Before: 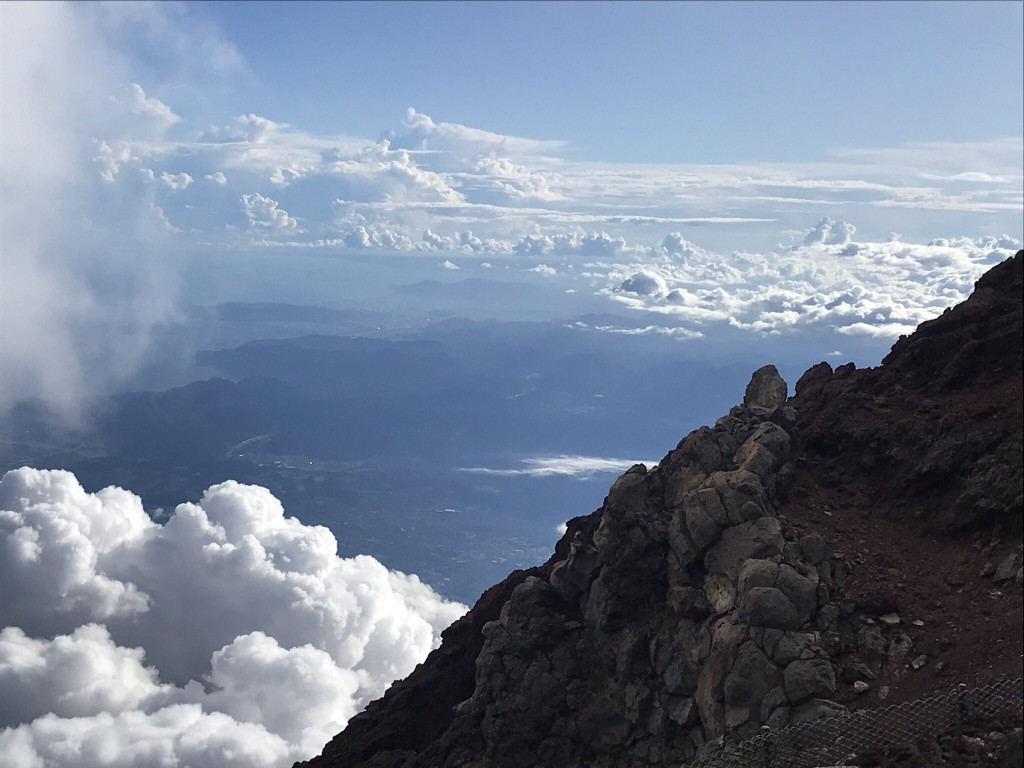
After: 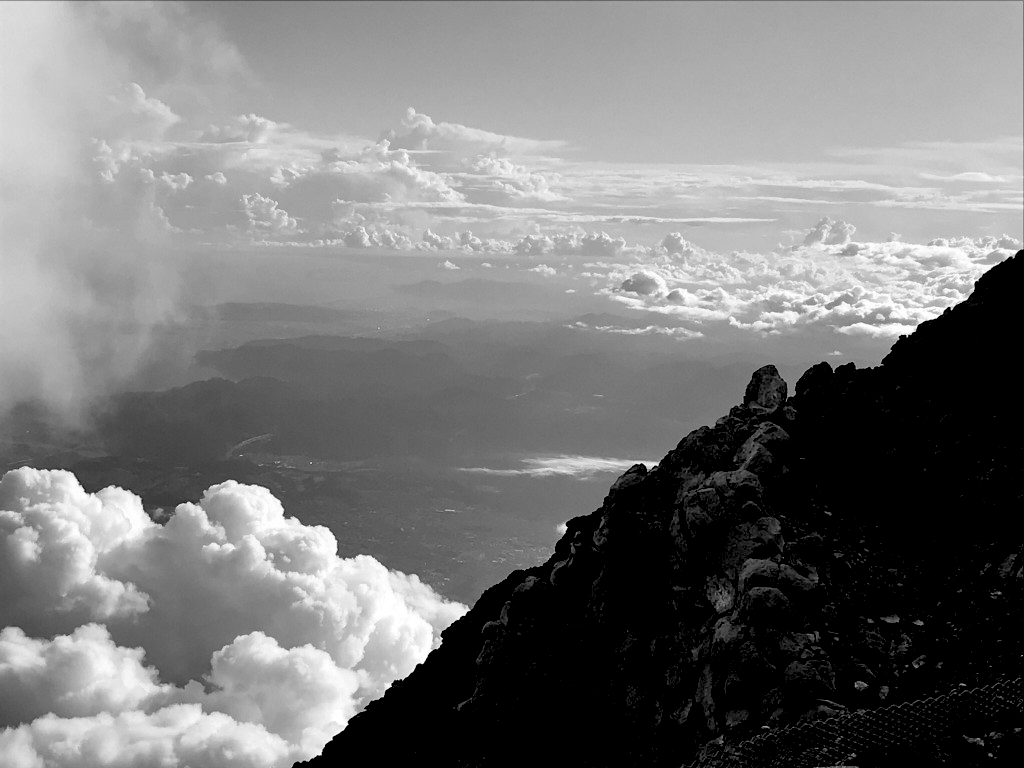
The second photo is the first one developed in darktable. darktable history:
rgb levels: levels [[0.029, 0.461, 0.922], [0, 0.5, 1], [0, 0.5, 1]]
monochrome: a -35.87, b 49.73, size 1.7
